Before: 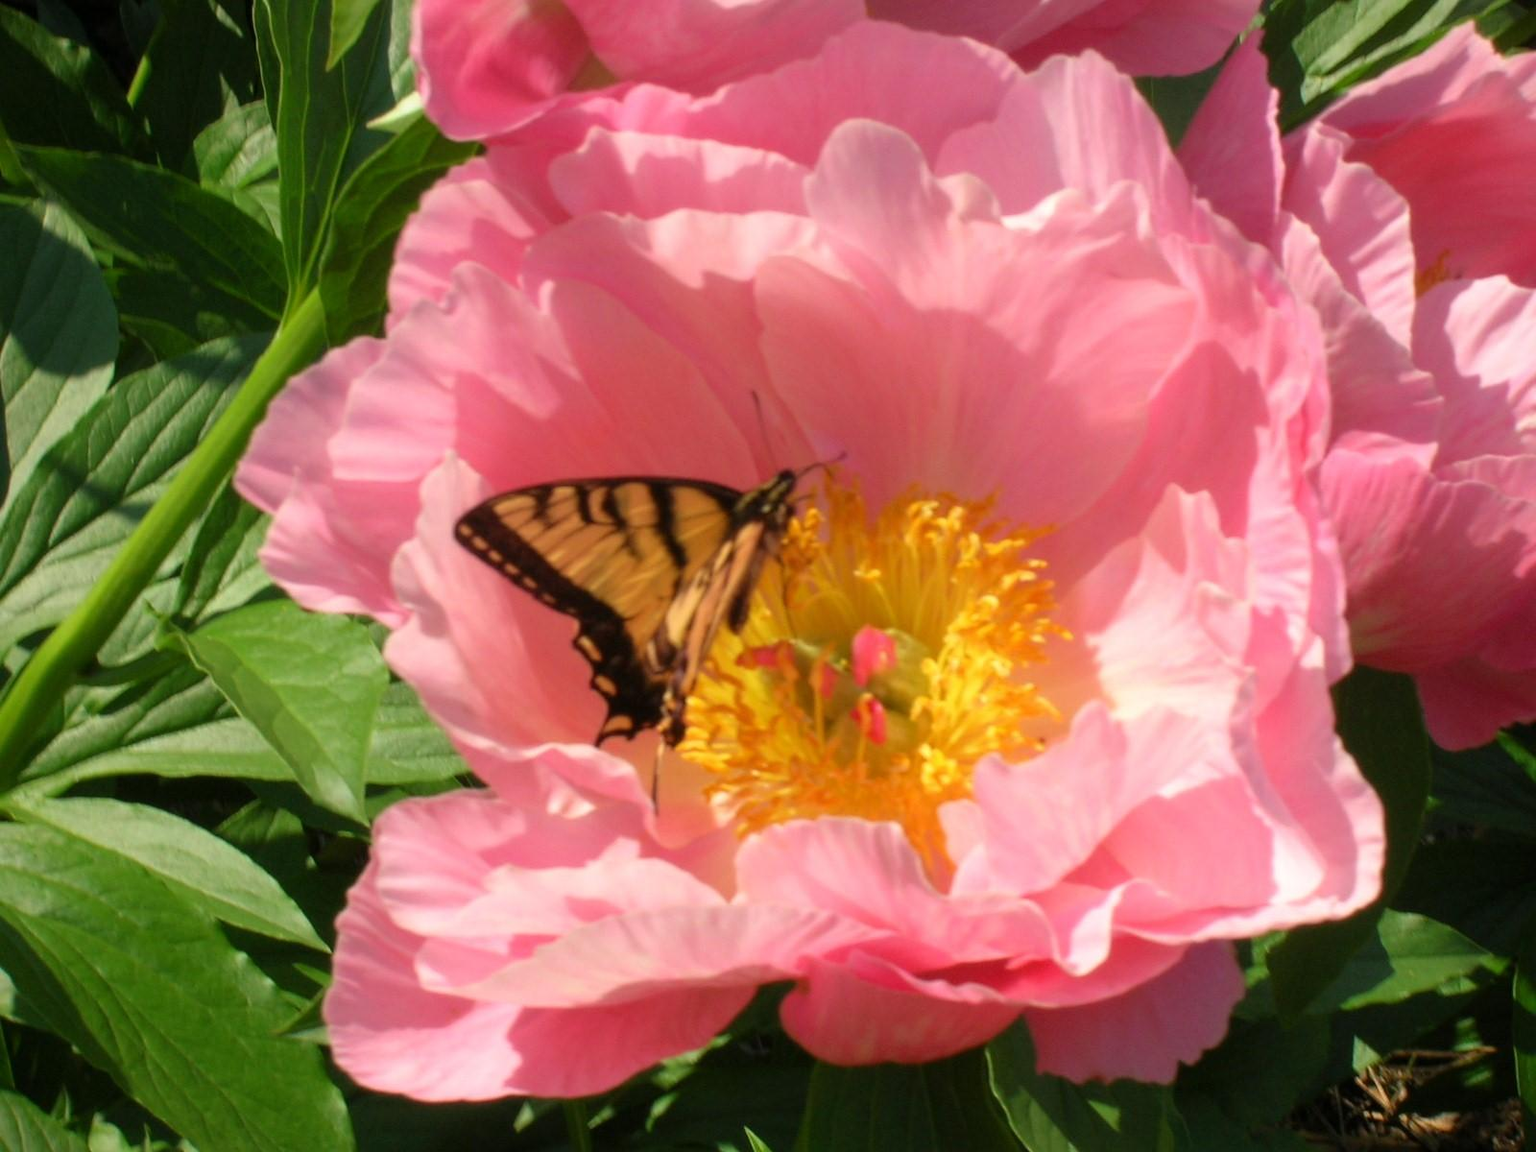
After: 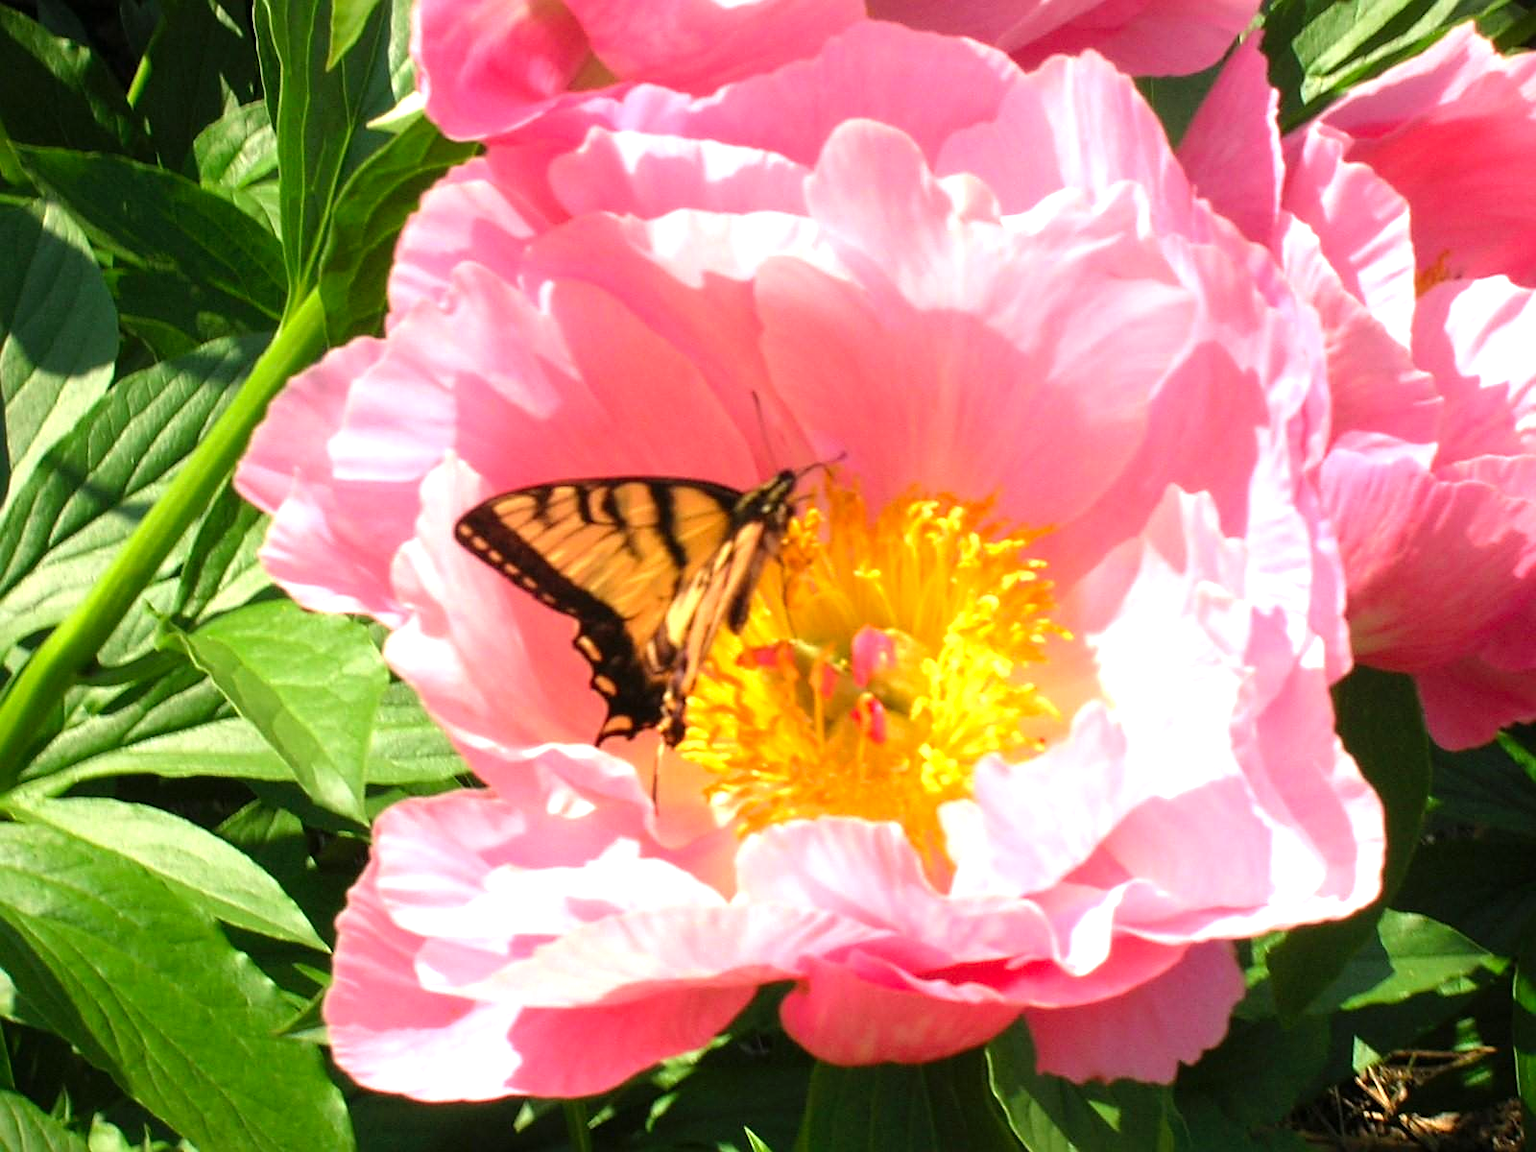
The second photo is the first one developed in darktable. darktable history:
levels: levels [0, 0.374, 0.749]
sharpen: on, module defaults
